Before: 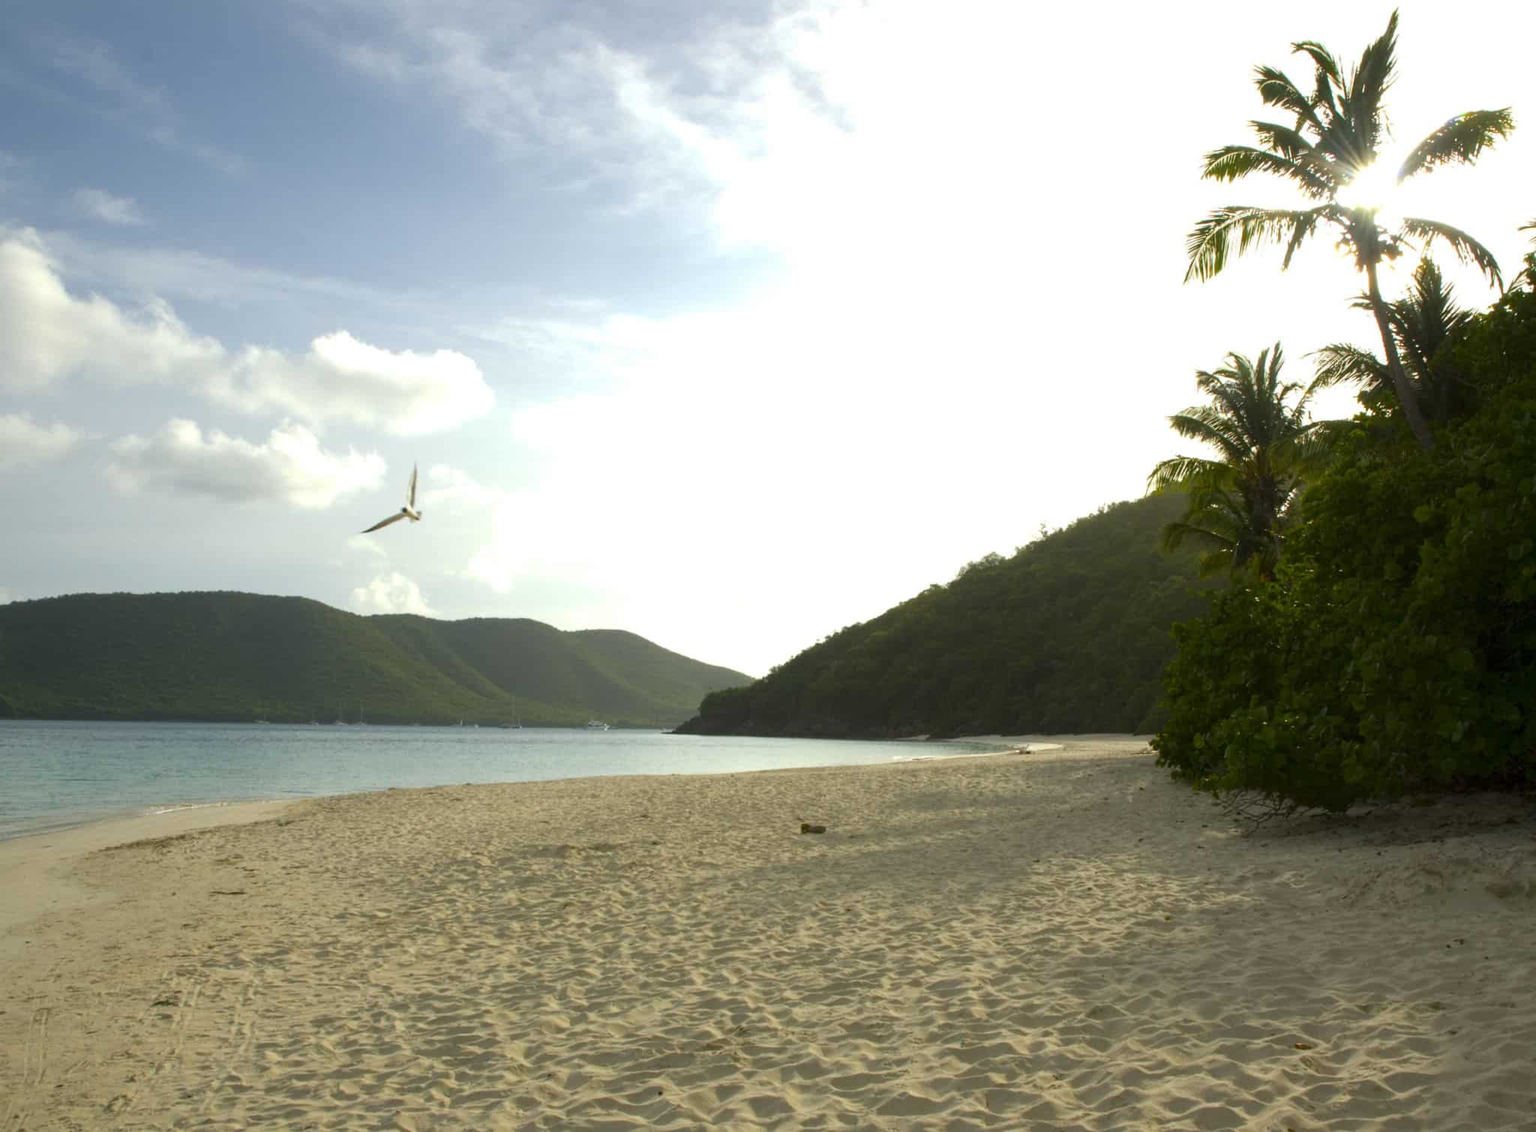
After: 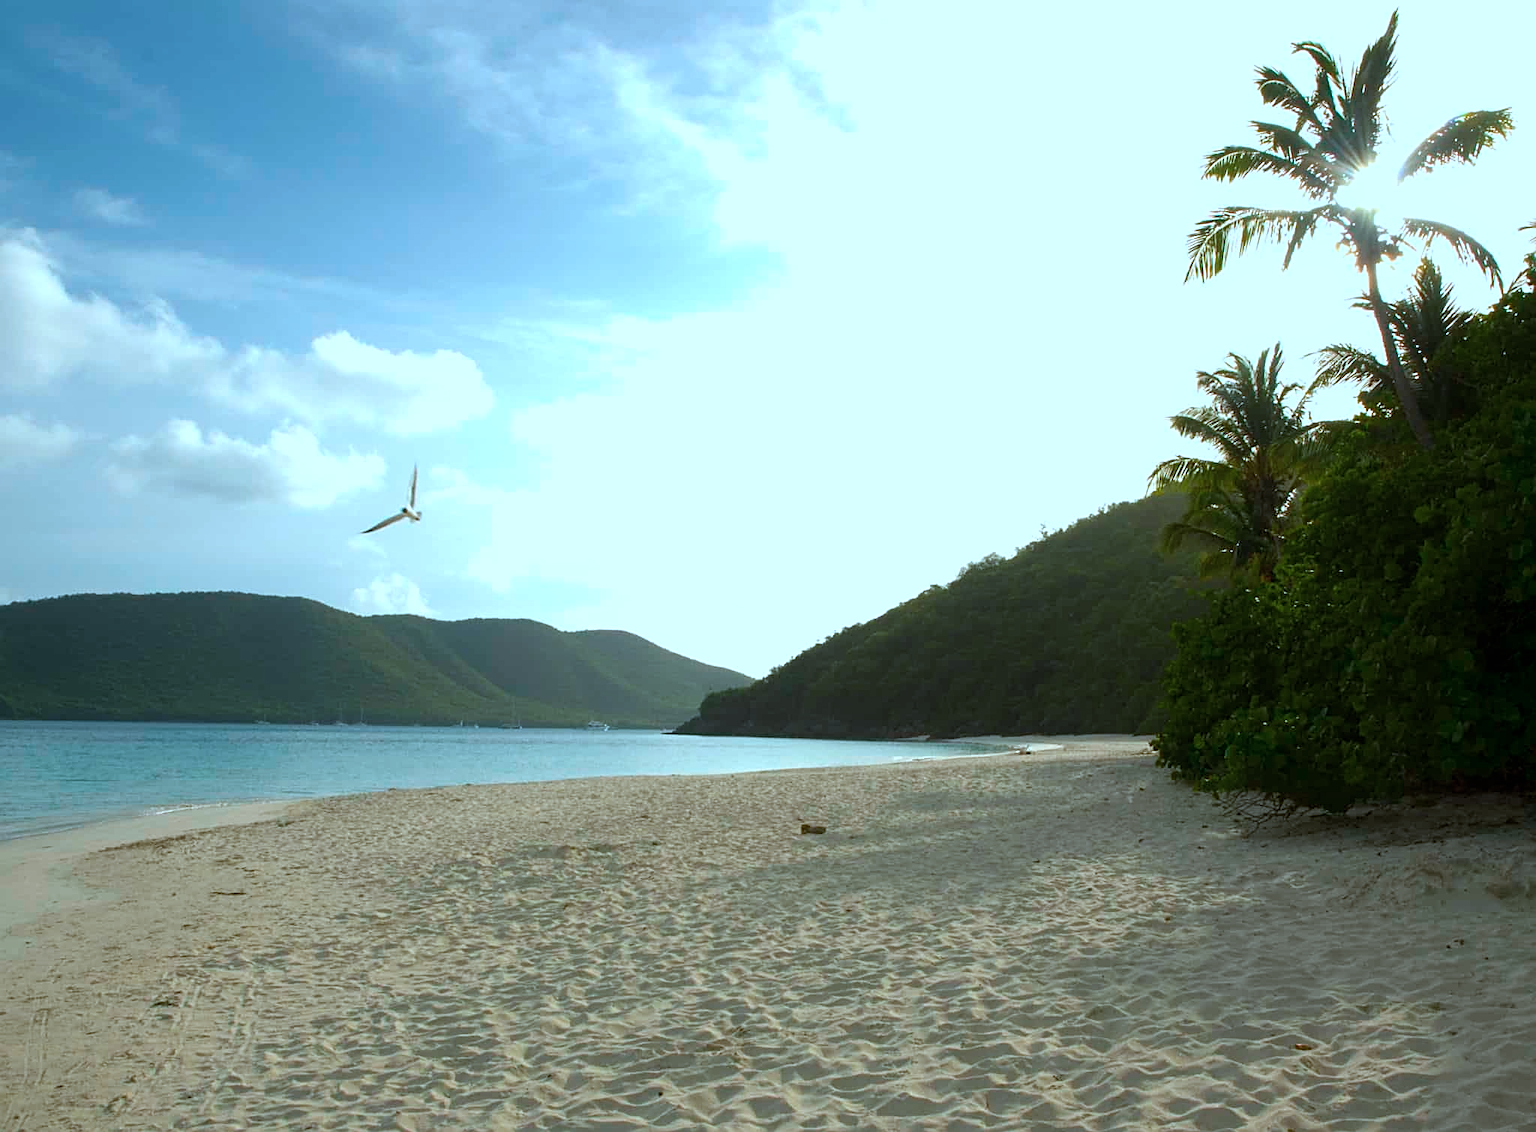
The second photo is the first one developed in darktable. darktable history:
sharpen: on, module defaults
color correction: highlights a* -9.66, highlights b* -21.89
contrast equalizer: y [[0.5, 0.5, 0.472, 0.5, 0.5, 0.5], [0.5 ×6], [0.5 ×6], [0 ×6], [0 ×6]]
